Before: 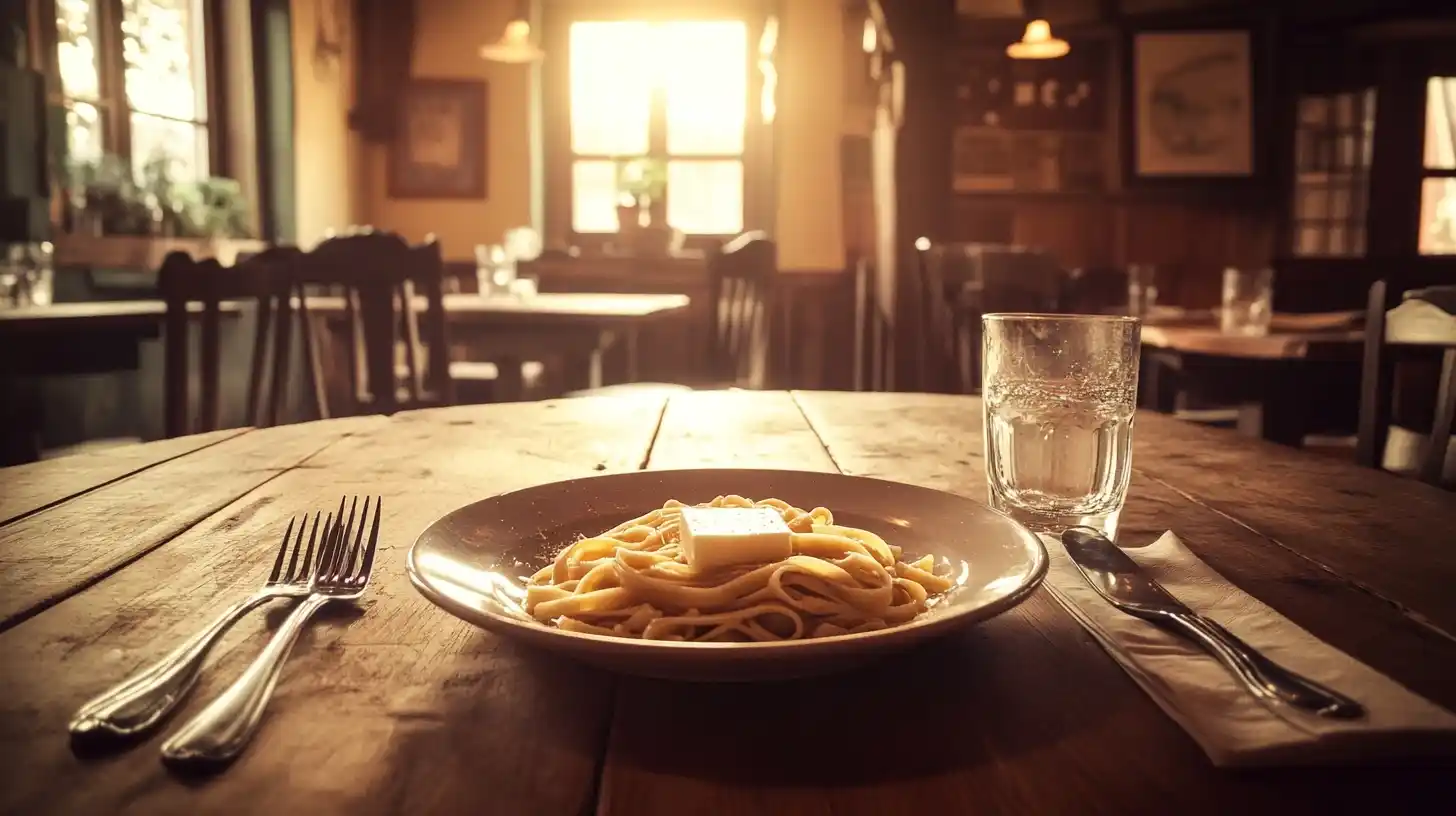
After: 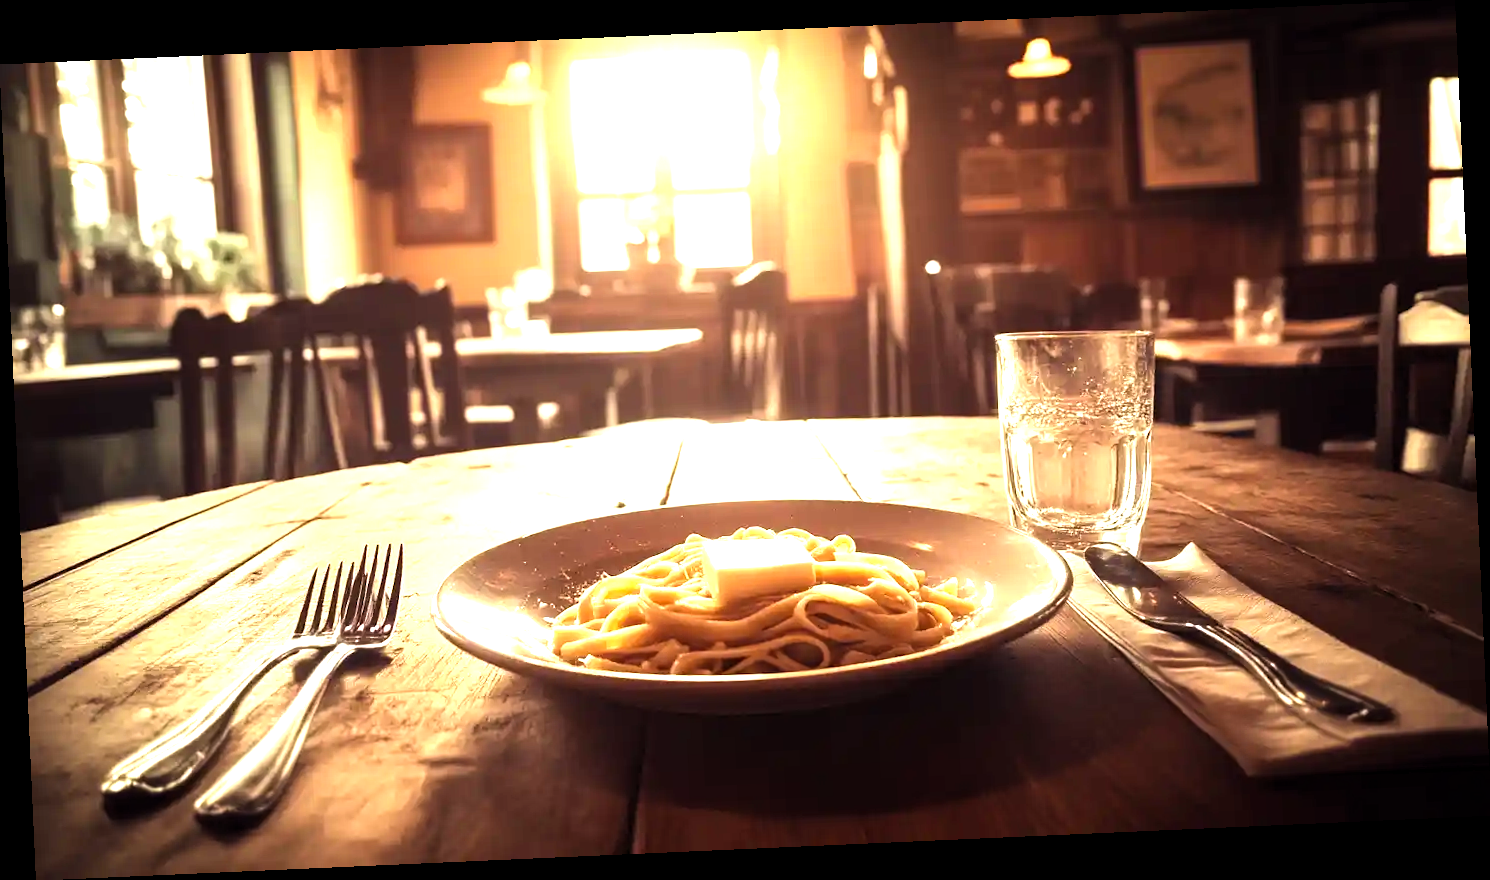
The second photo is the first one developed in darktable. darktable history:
levels: levels [0.012, 0.367, 0.697]
rotate and perspective: rotation -2.56°, automatic cropping off
